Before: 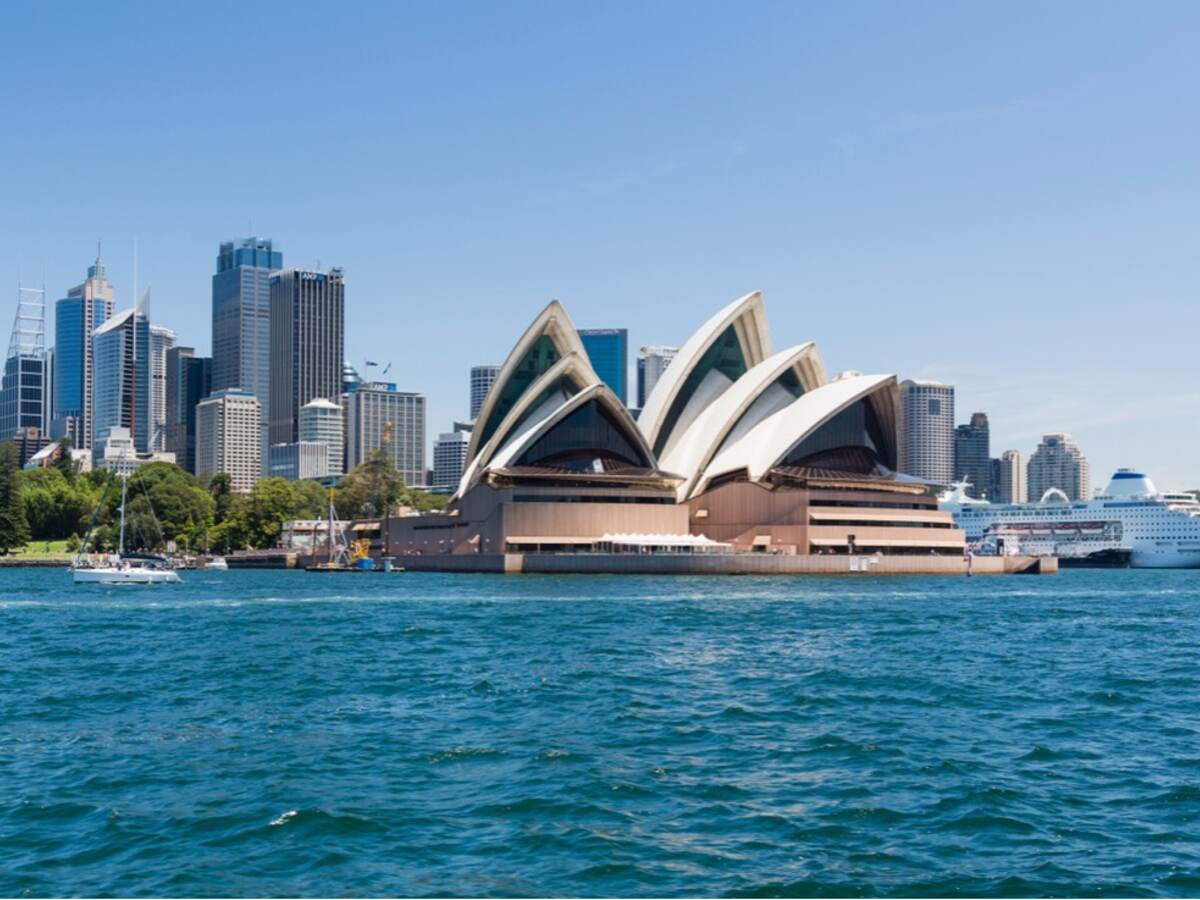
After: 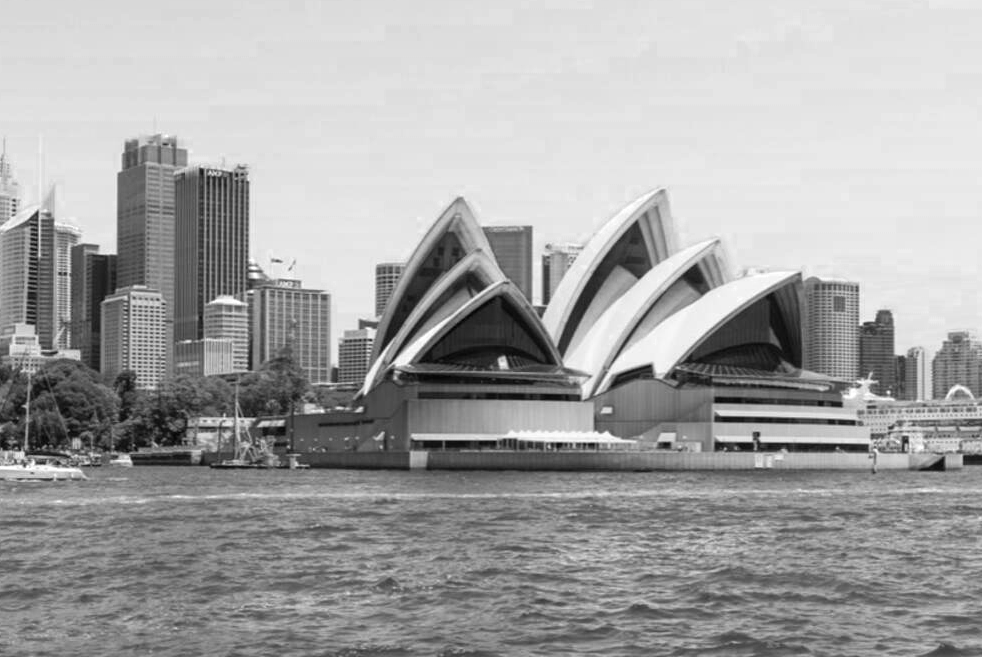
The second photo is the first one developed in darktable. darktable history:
crop: left 7.925%, top 11.541%, right 10.217%, bottom 15.389%
color zones: curves: ch0 [(0, 0.613) (0.01, 0.613) (0.245, 0.448) (0.498, 0.529) (0.642, 0.665) (0.879, 0.777) (0.99, 0.613)]; ch1 [(0, 0) (0.143, 0) (0.286, 0) (0.429, 0) (0.571, 0) (0.714, 0) (0.857, 0)]
